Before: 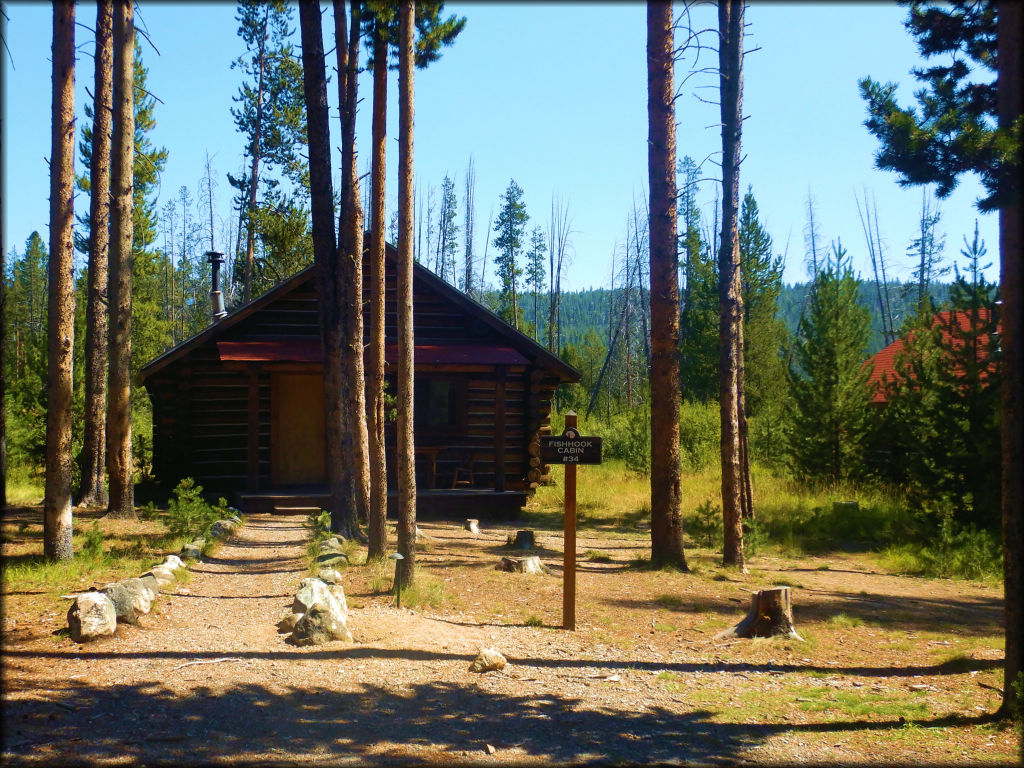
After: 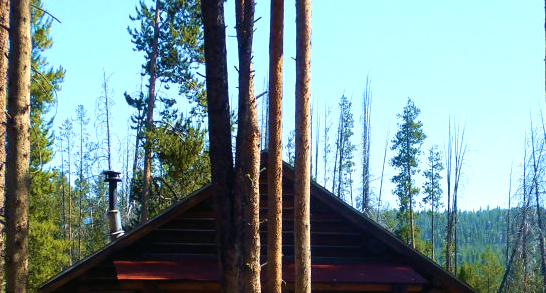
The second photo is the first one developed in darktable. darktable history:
tone equalizer: -8 EV -0.44 EV, -7 EV -0.414 EV, -6 EV -0.315 EV, -5 EV -0.211 EV, -3 EV 0.204 EV, -2 EV 0.322 EV, -1 EV 0.387 EV, +0 EV 0.416 EV
crop: left 10.065%, top 10.606%, right 36.518%, bottom 51.214%
